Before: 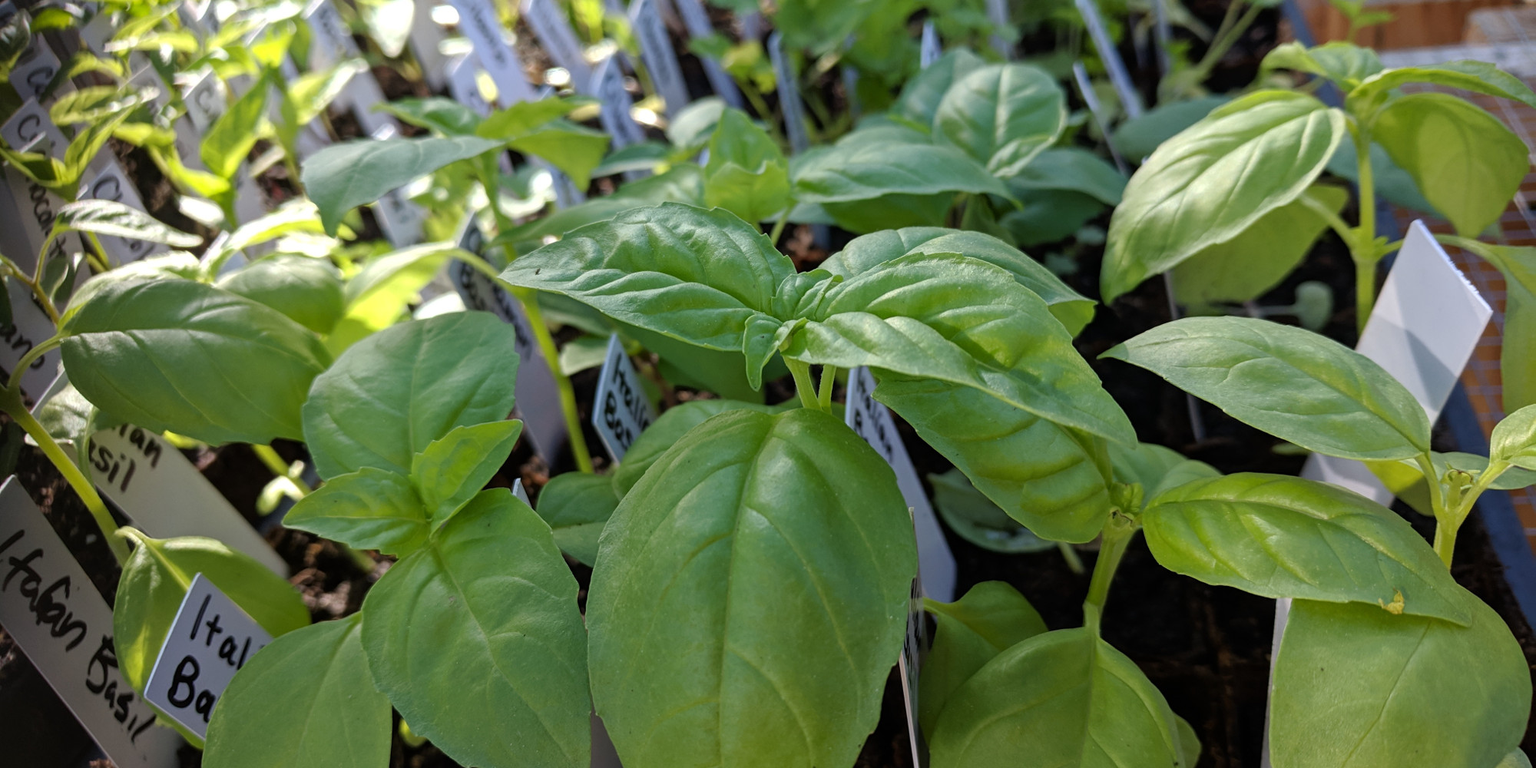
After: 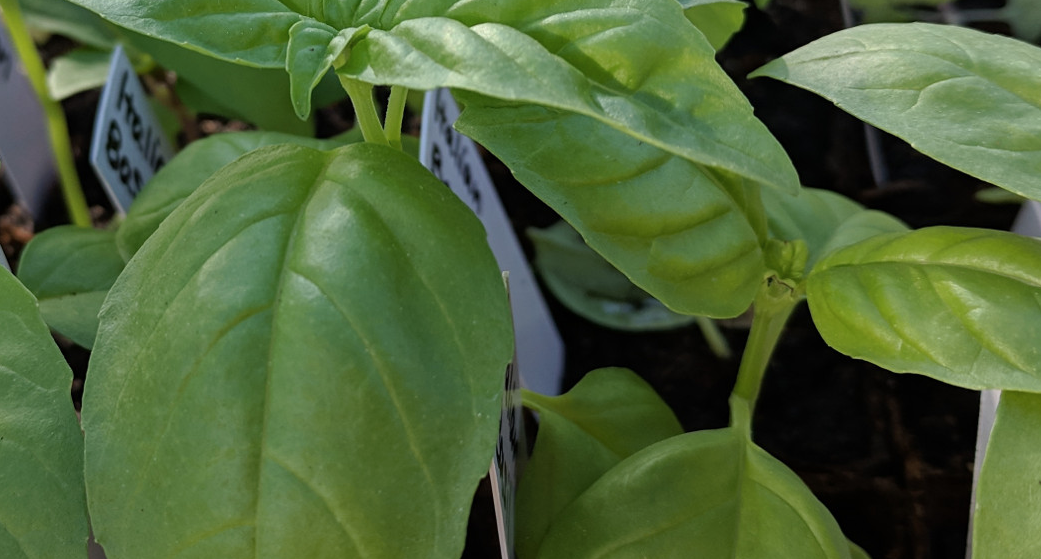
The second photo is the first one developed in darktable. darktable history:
crop: left 34.085%, top 38.908%, right 13.825%, bottom 5.118%
contrast brightness saturation: saturation -0.066
